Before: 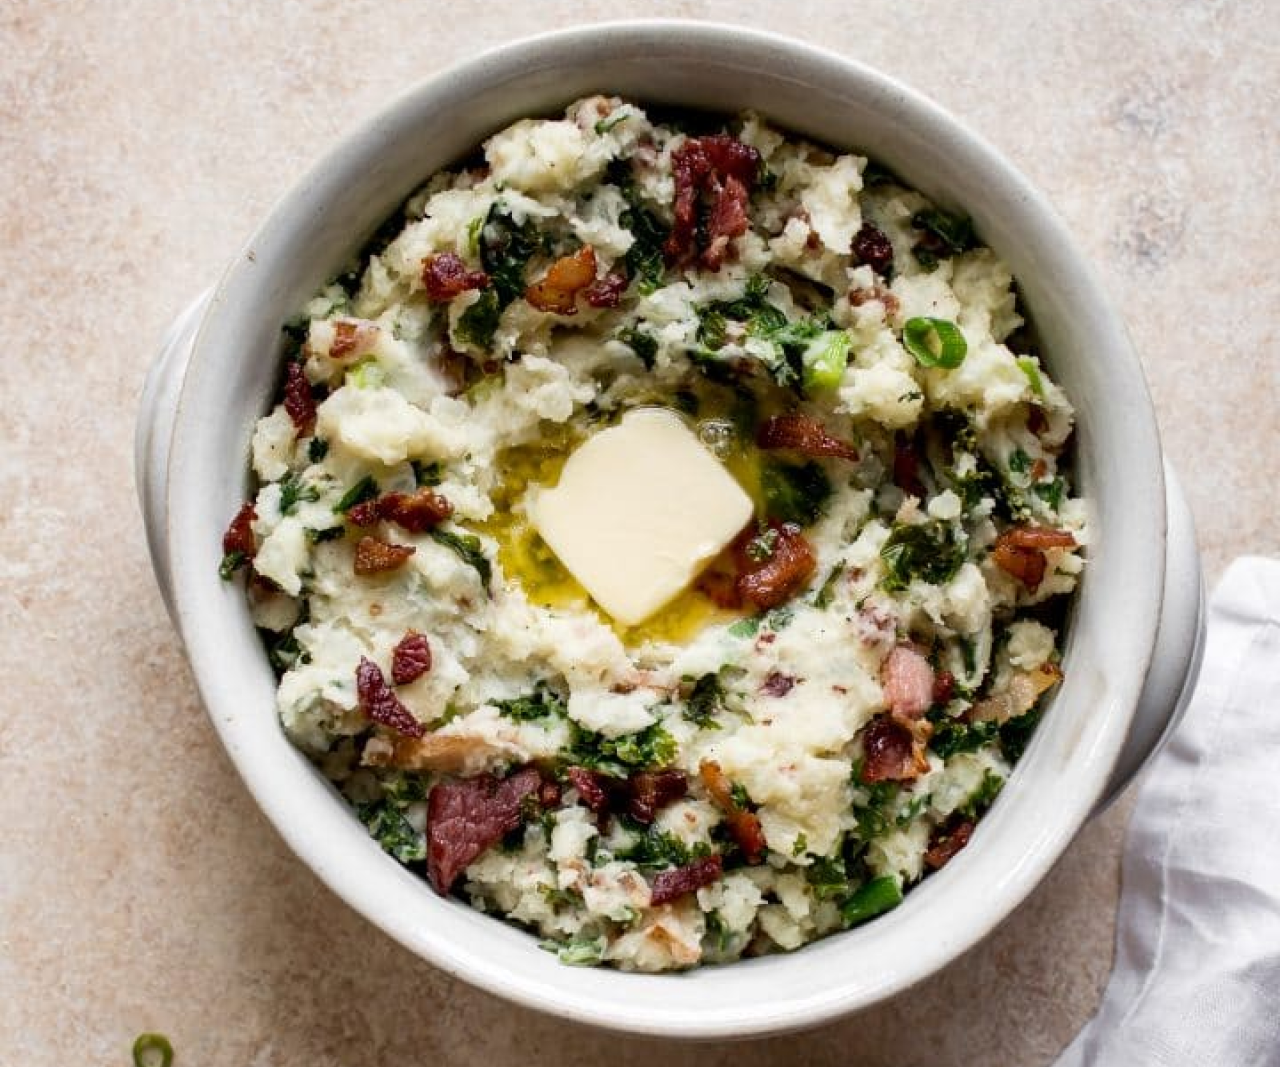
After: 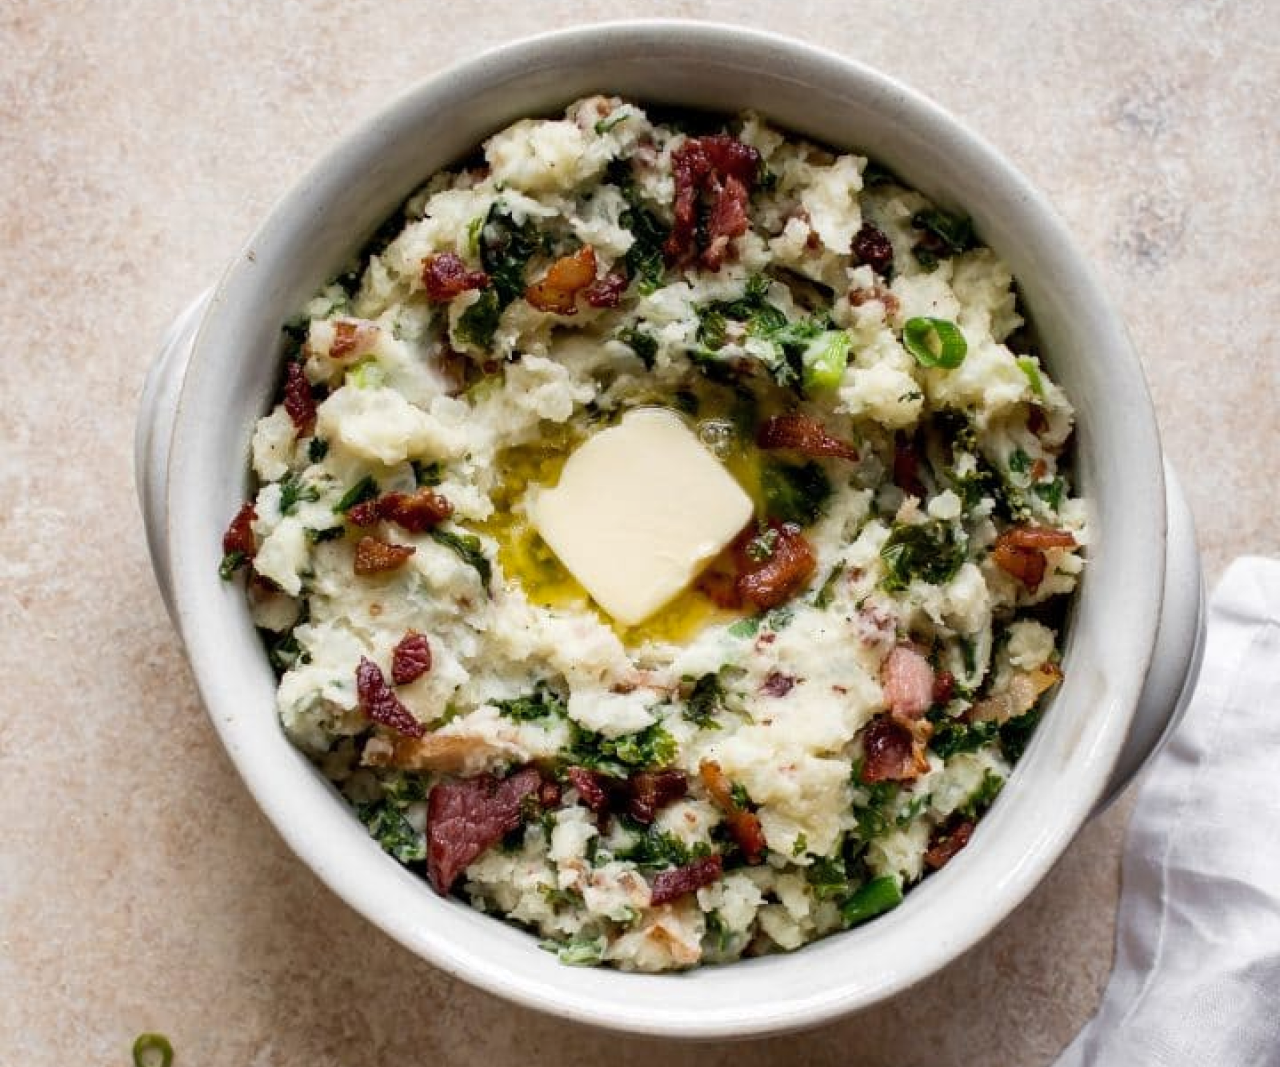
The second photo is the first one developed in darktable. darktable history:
shadows and highlights: shadows 25.64, highlights -24.26
